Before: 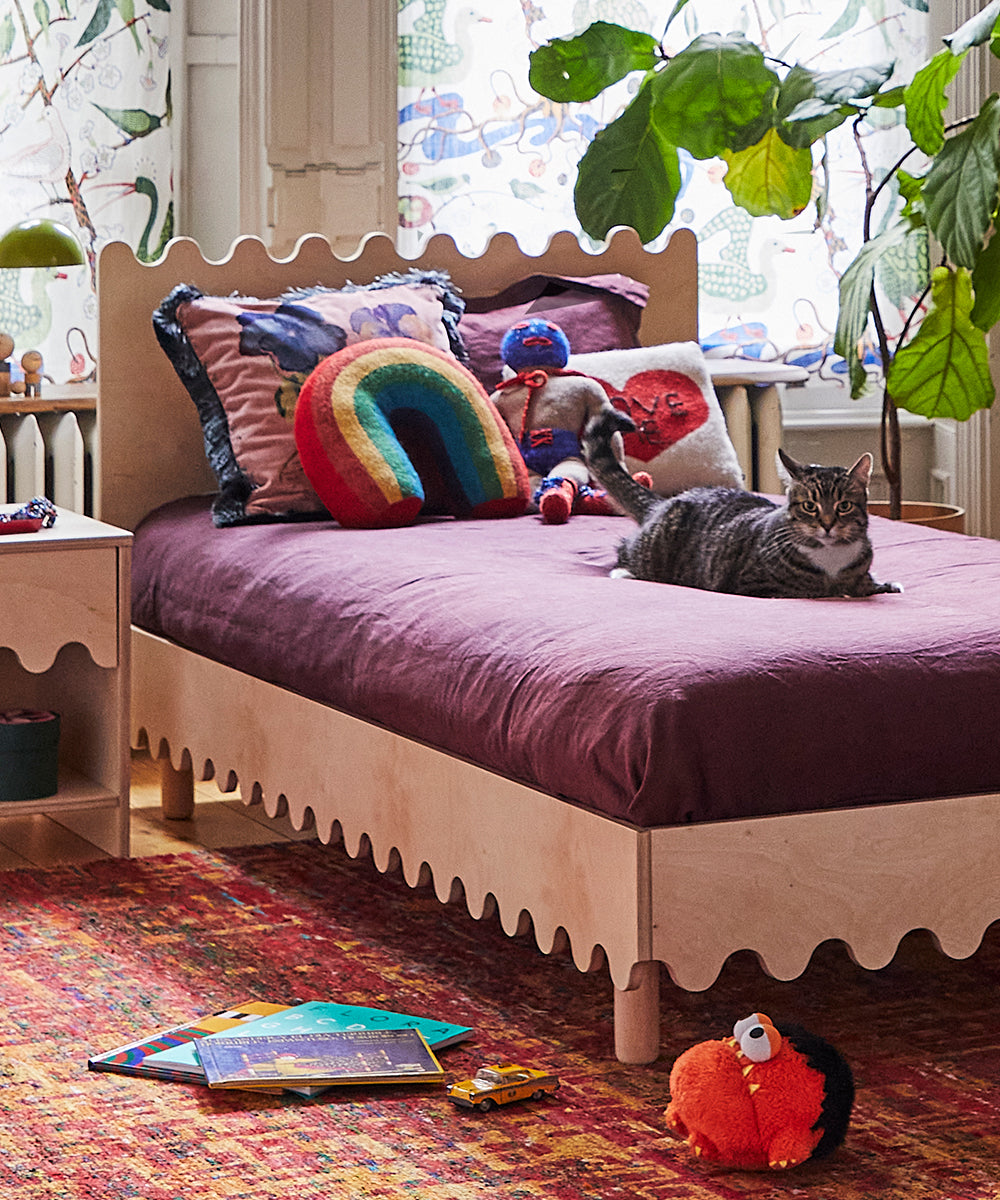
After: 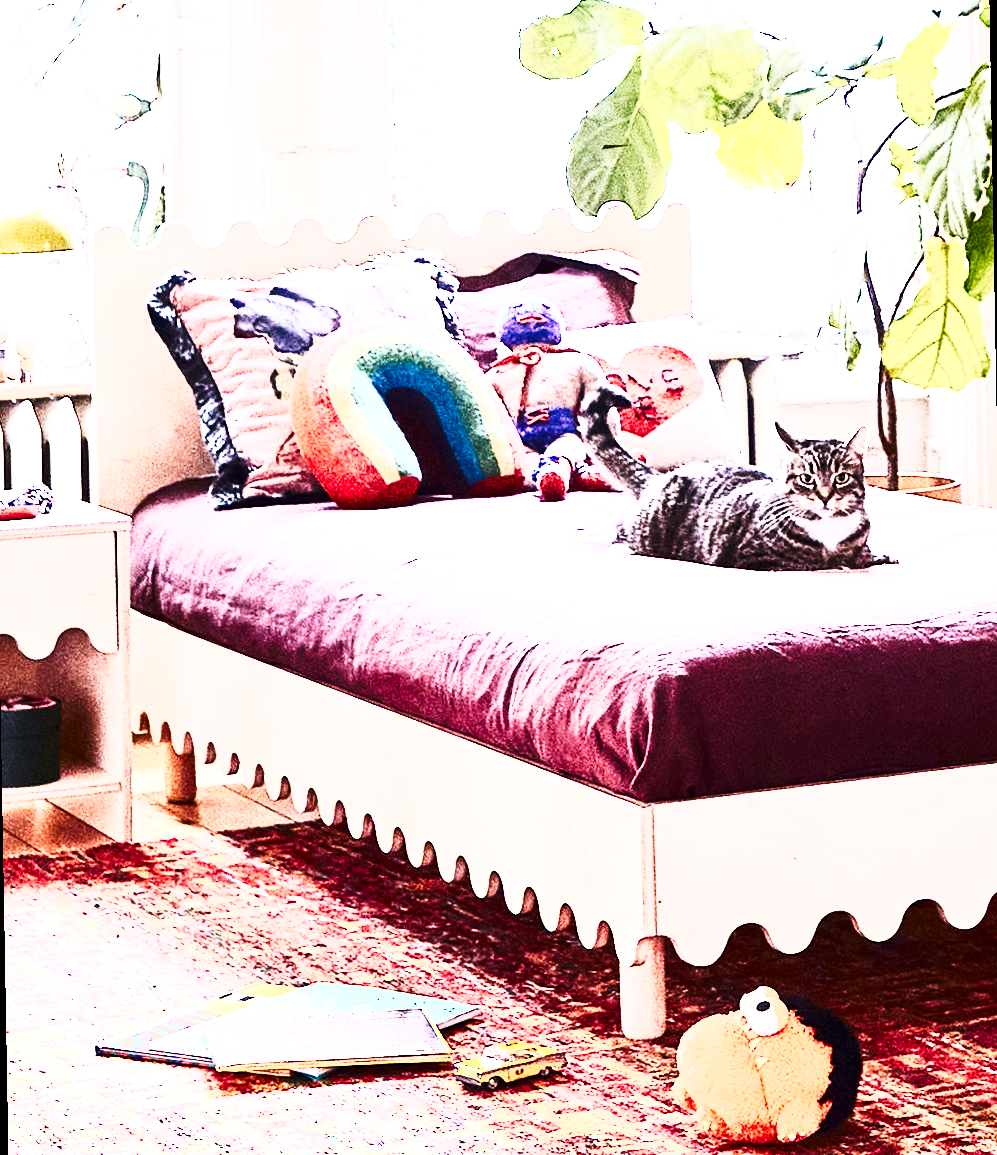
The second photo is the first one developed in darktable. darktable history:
tone curve: curves: ch0 [(0, 0) (0.003, 0.003) (0.011, 0.013) (0.025, 0.028) (0.044, 0.05) (0.069, 0.078) (0.1, 0.113) (0.136, 0.153) (0.177, 0.2) (0.224, 0.271) (0.277, 0.374) (0.335, 0.47) (0.399, 0.574) (0.468, 0.688) (0.543, 0.79) (0.623, 0.859) (0.709, 0.919) (0.801, 0.957) (0.898, 0.978) (1, 1)], preserve colors none
white balance: red 1.066, blue 1.119
rotate and perspective: rotation -1°, crop left 0.011, crop right 0.989, crop top 0.025, crop bottom 0.975
exposure: black level correction 0, exposure 1.741 EV, compensate exposure bias true, compensate highlight preservation false
contrast brightness saturation: contrast 0.5, saturation -0.1
